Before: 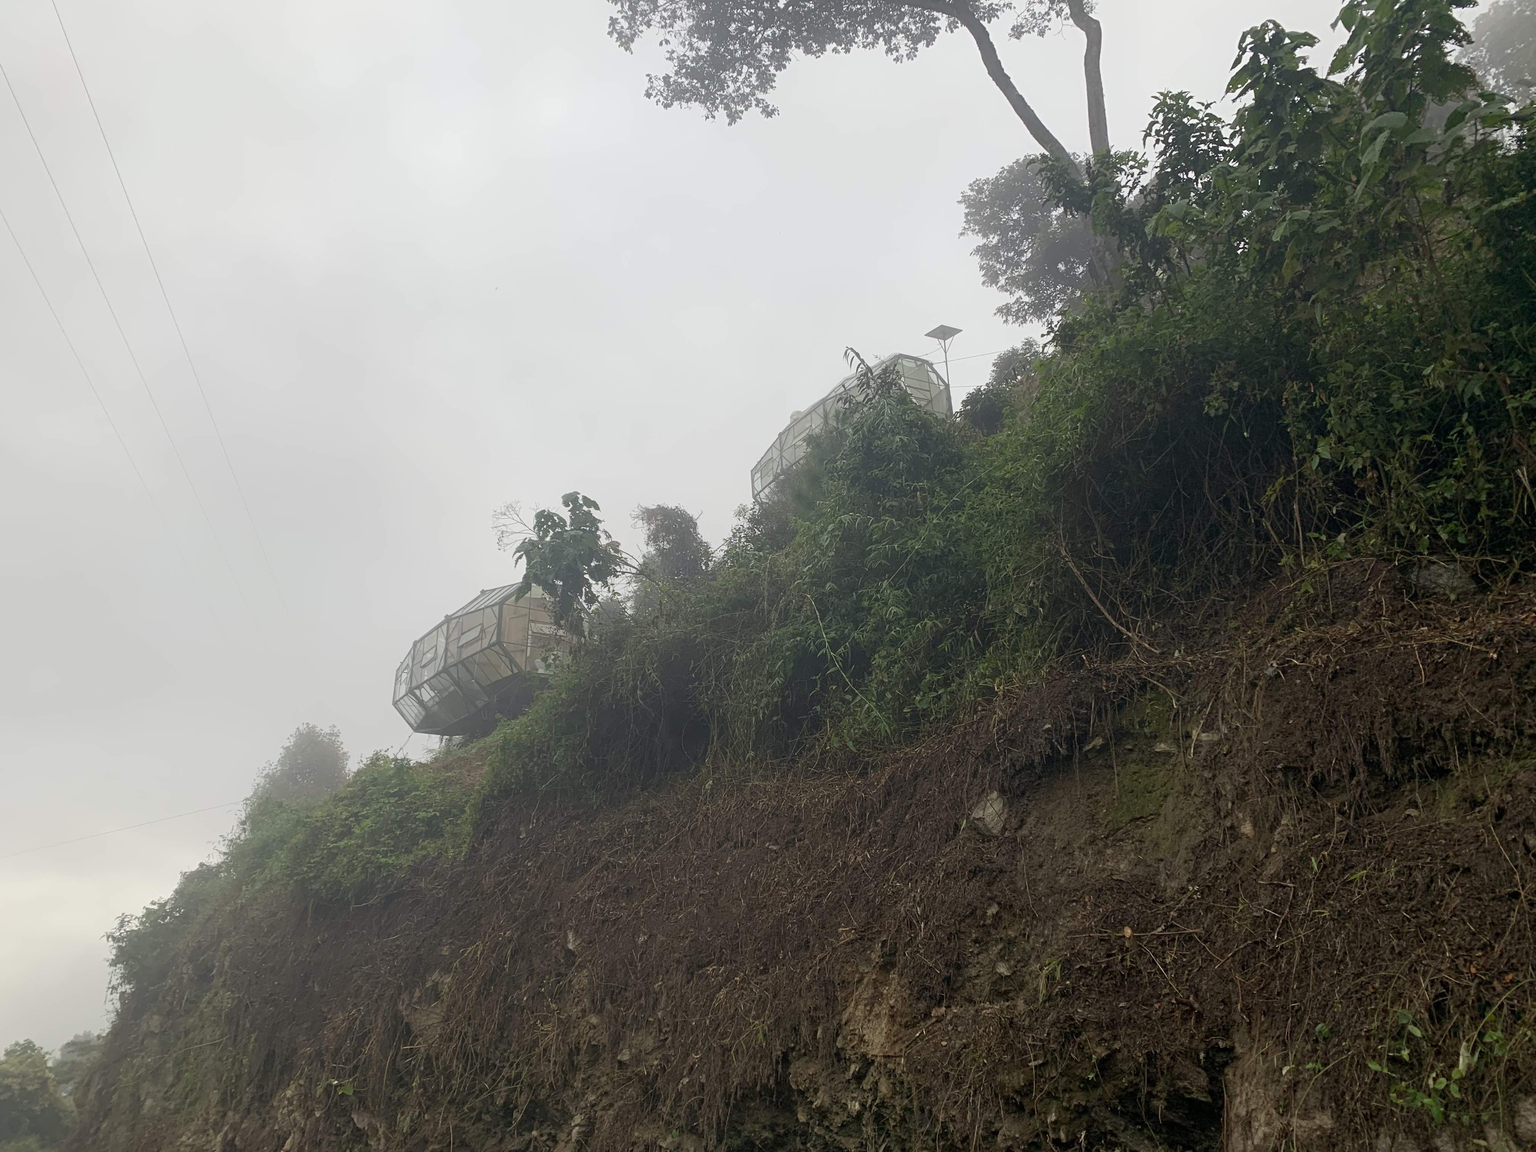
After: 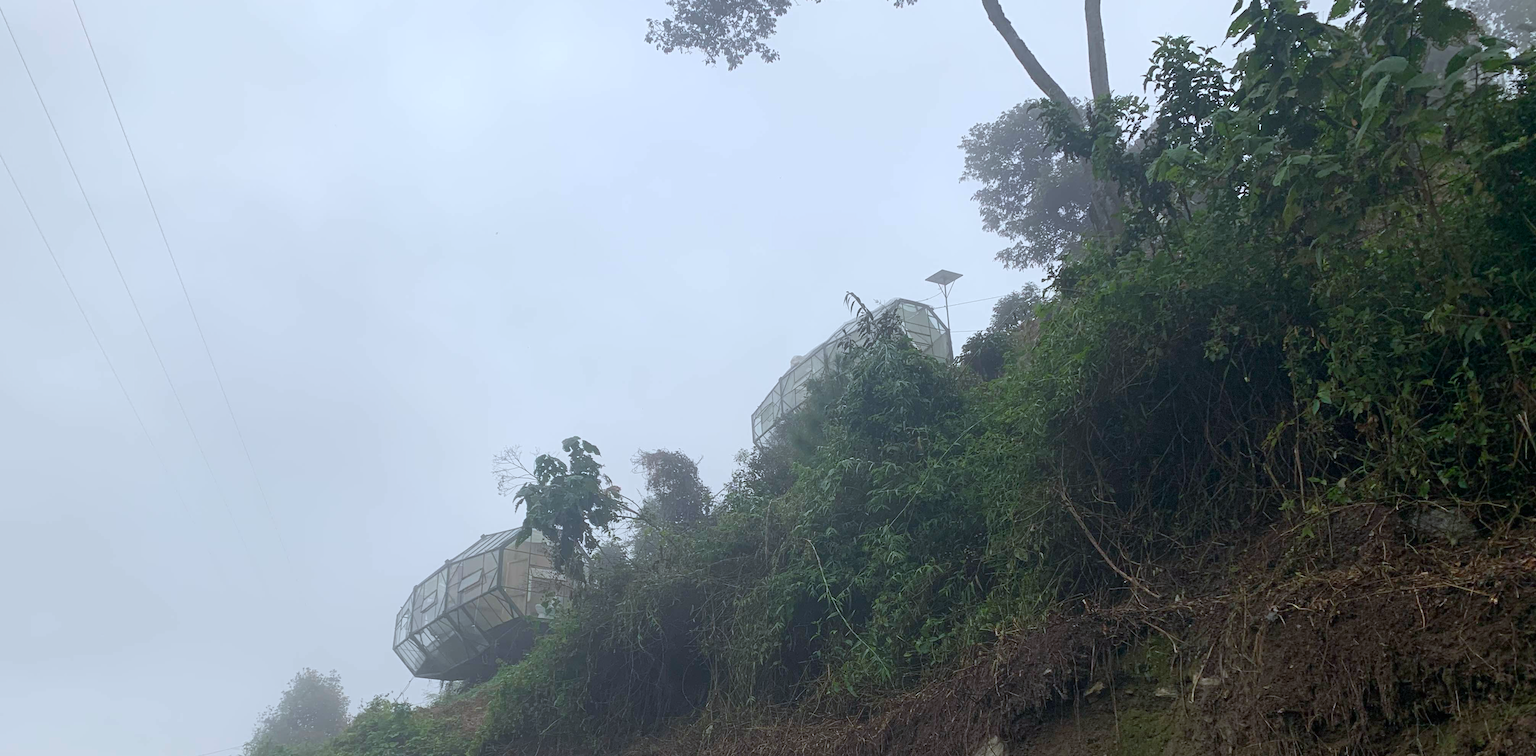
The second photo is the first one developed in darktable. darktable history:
color calibration: x 0.372, y 0.386, temperature 4283.97 K
crop and rotate: top 4.848%, bottom 29.503%
white balance: emerald 1
